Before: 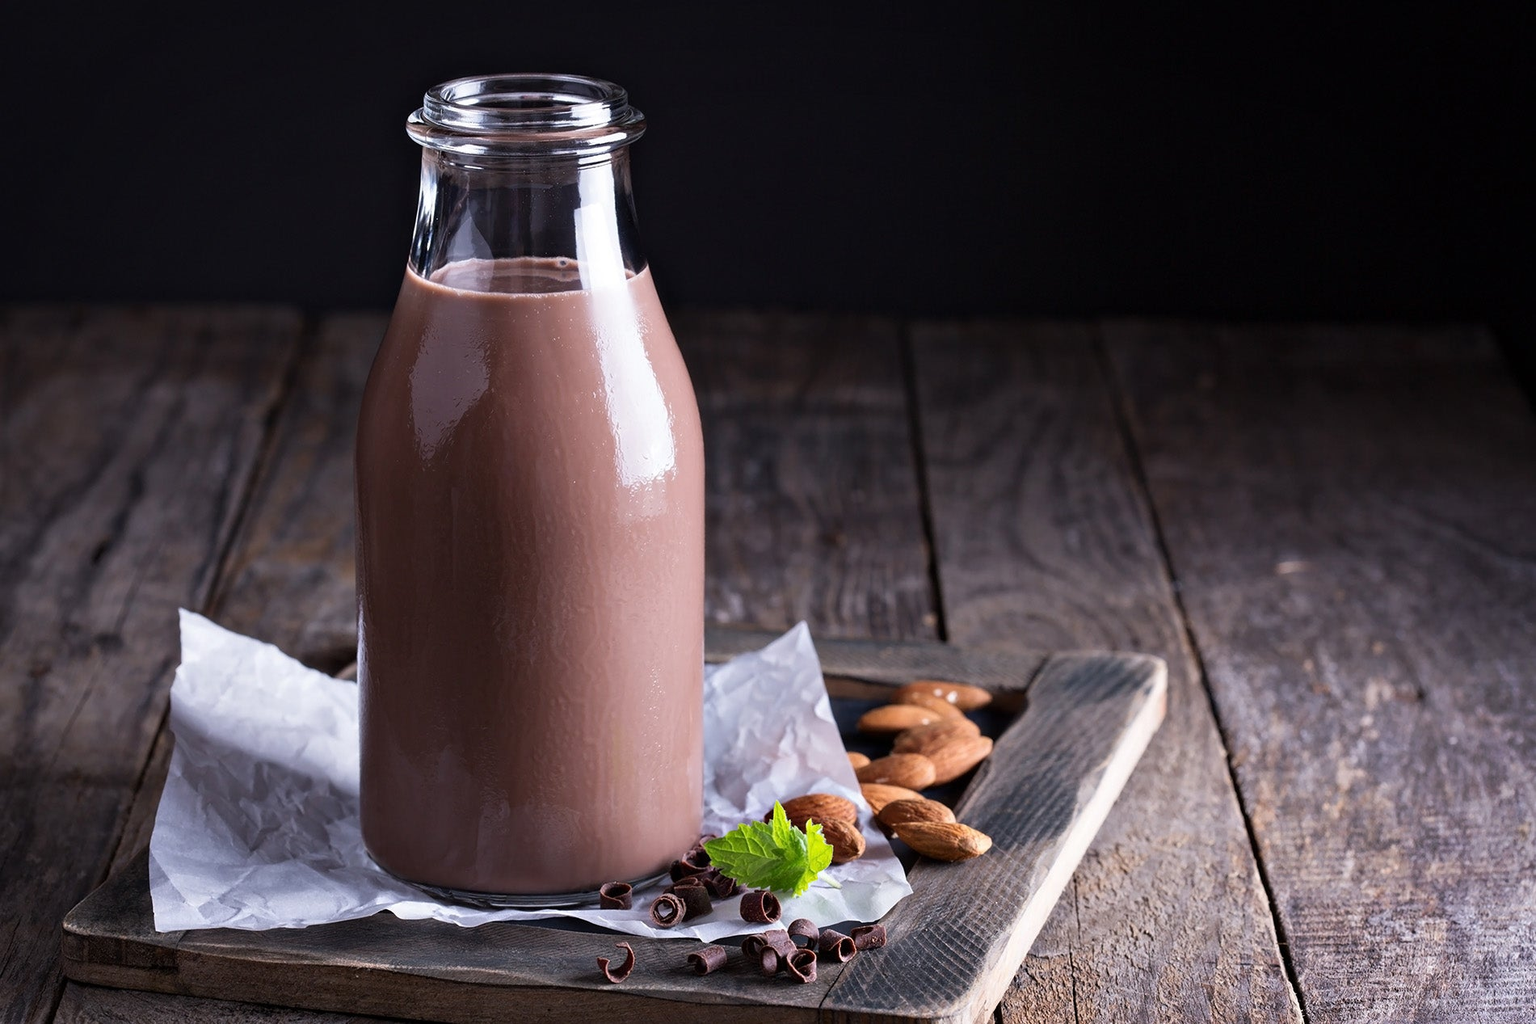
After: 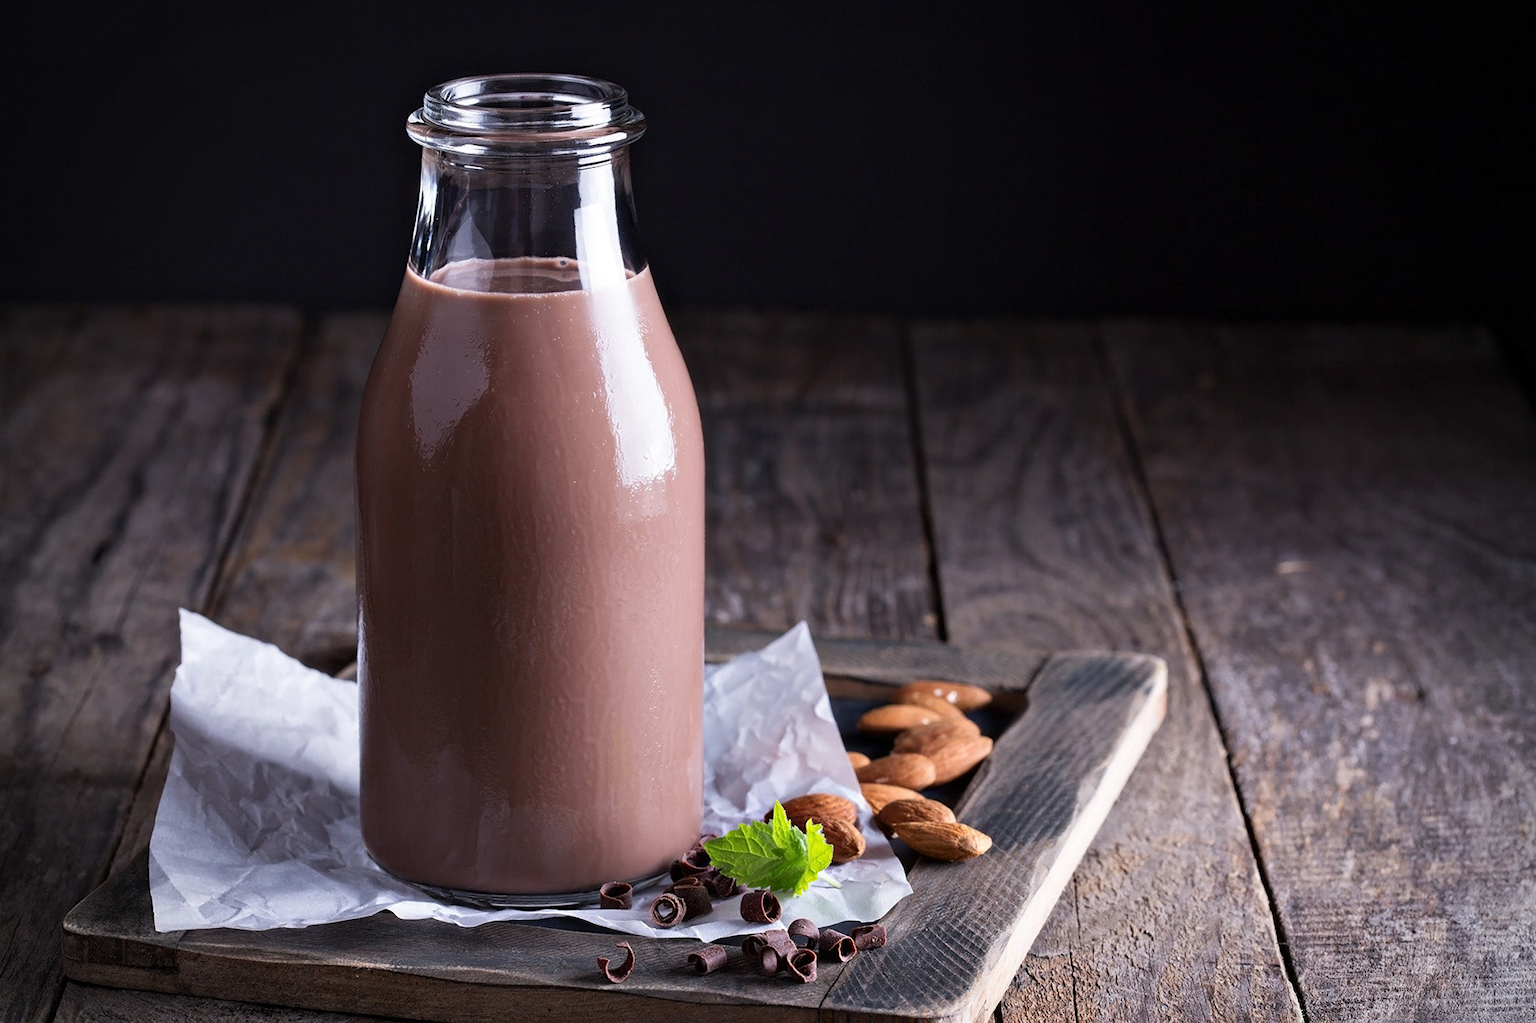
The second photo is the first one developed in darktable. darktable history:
vignetting: fall-off radius 61.09%, brightness -0.535, saturation -0.52, unbound false
